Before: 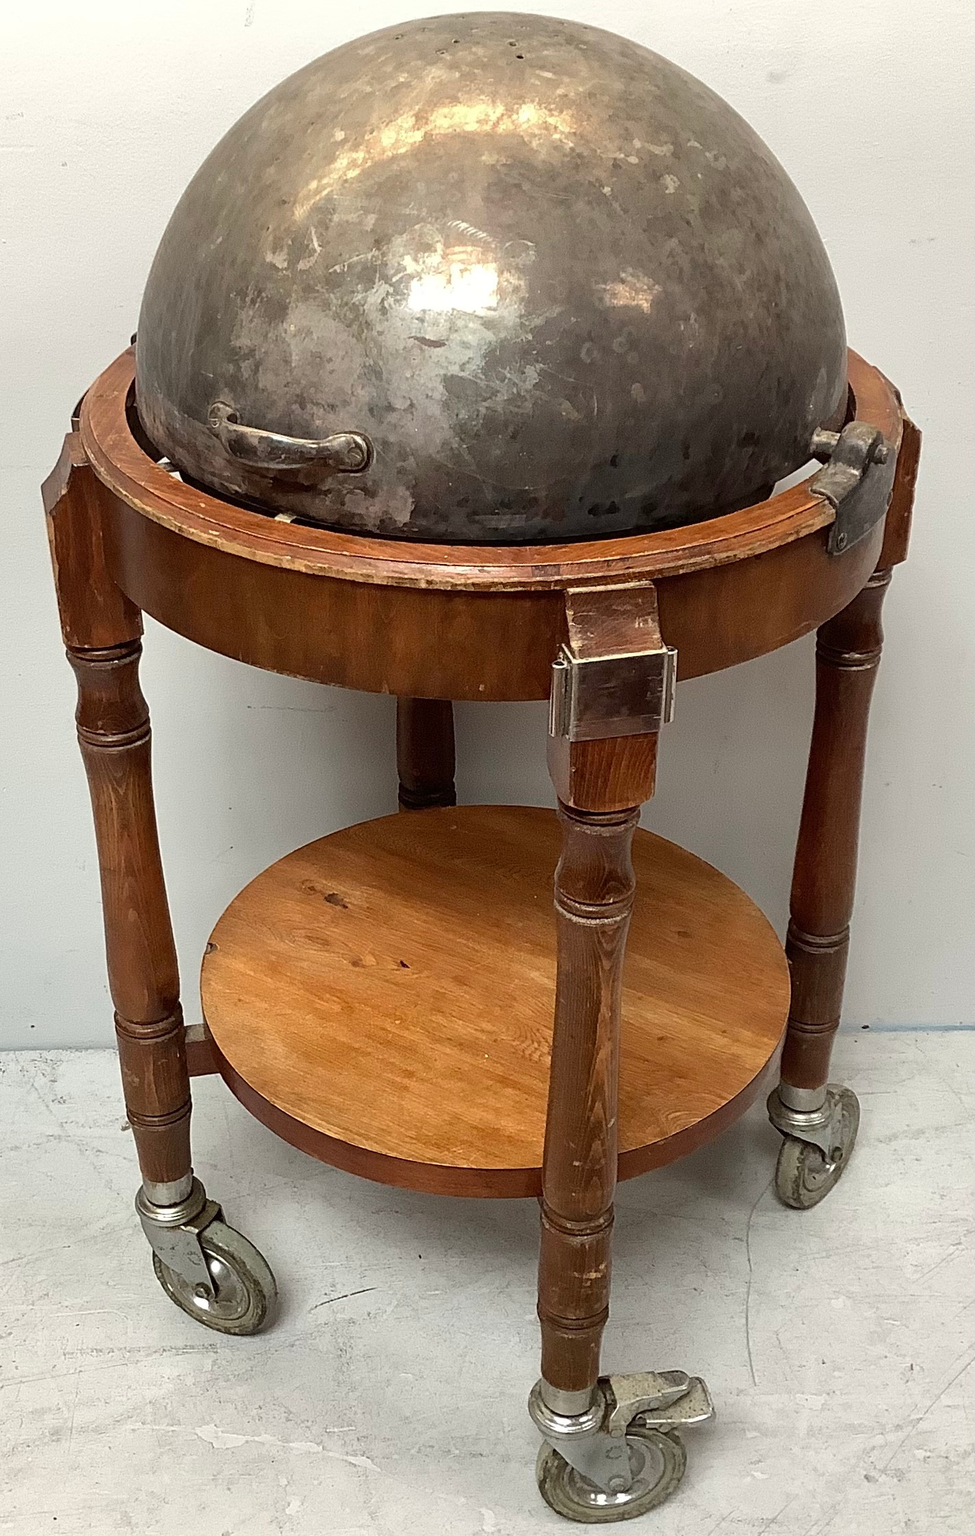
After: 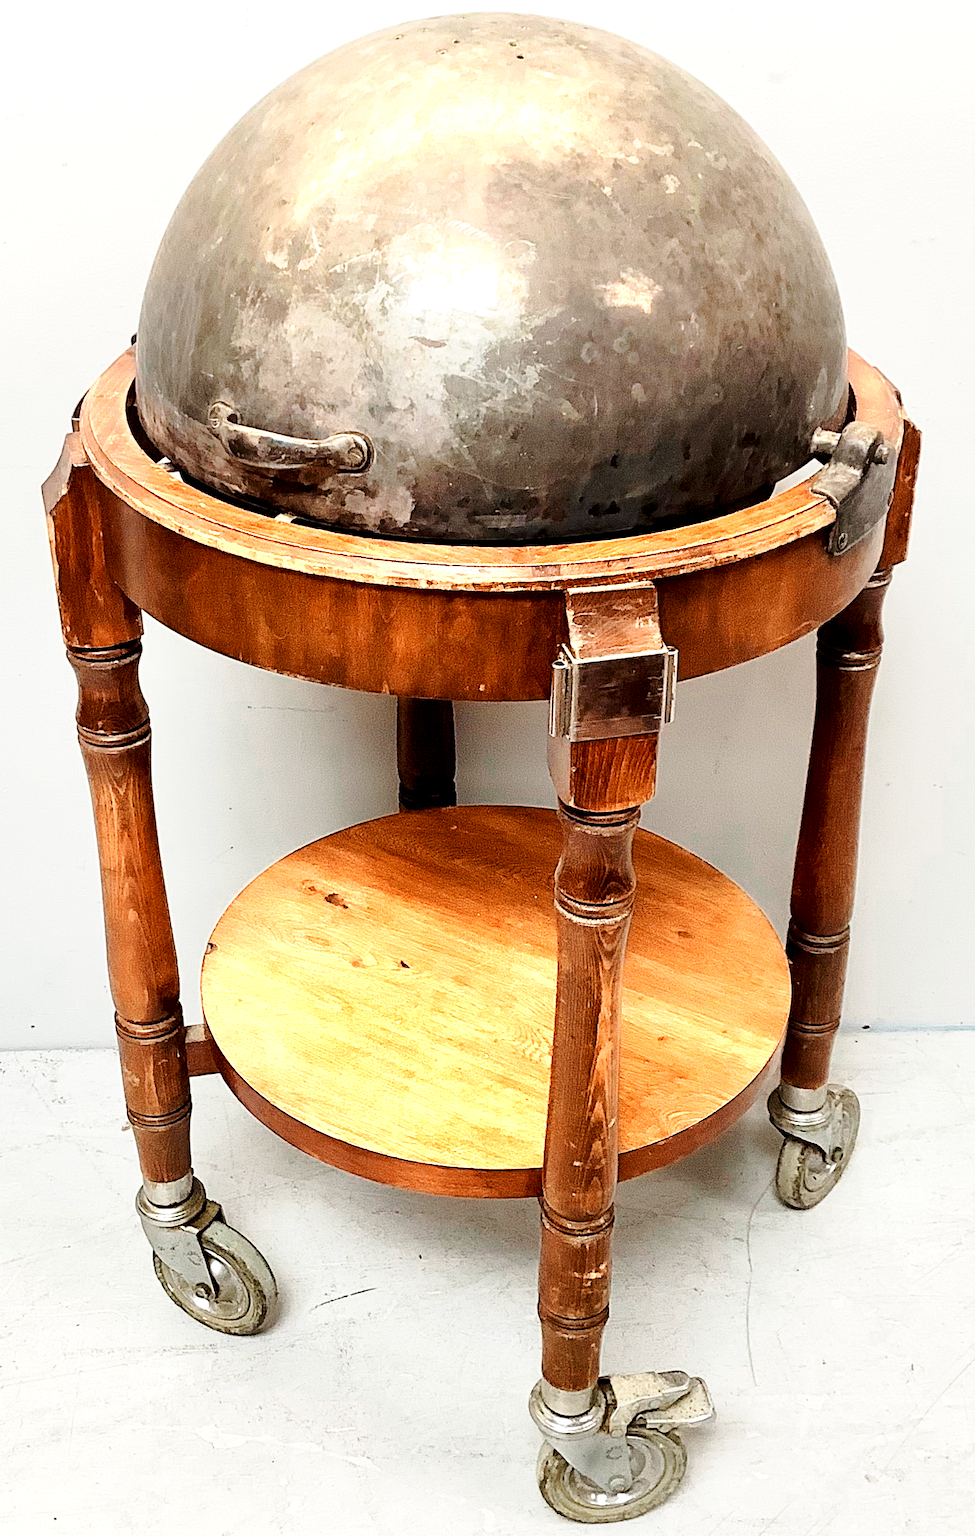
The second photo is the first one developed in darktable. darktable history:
exposure: black level correction 0.007, exposure 0.155 EV, compensate exposure bias true, compensate highlight preservation false
color zones: curves: ch0 [(0.018, 0.548) (0.197, 0.654) (0.425, 0.447) (0.605, 0.658) (0.732, 0.579)]; ch1 [(0.105, 0.531) (0.224, 0.531) (0.386, 0.39) (0.618, 0.456) (0.732, 0.456) (0.956, 0.421)]; ch2 [(0.039, 0.583) (0.215, 0.465) (0.399, 0.544) (0.465, 0.548) (0.614, 0.447) (0.724, 0.43) (0.882, 0.623) (0.956, 0.632)]
base curve: curves: ch0 [(0, 0) (0.028, 0.03) (0.121, 0.232) (0.46, 0.748) (0.859, 0.968) (1, 1)], preserve colors none
